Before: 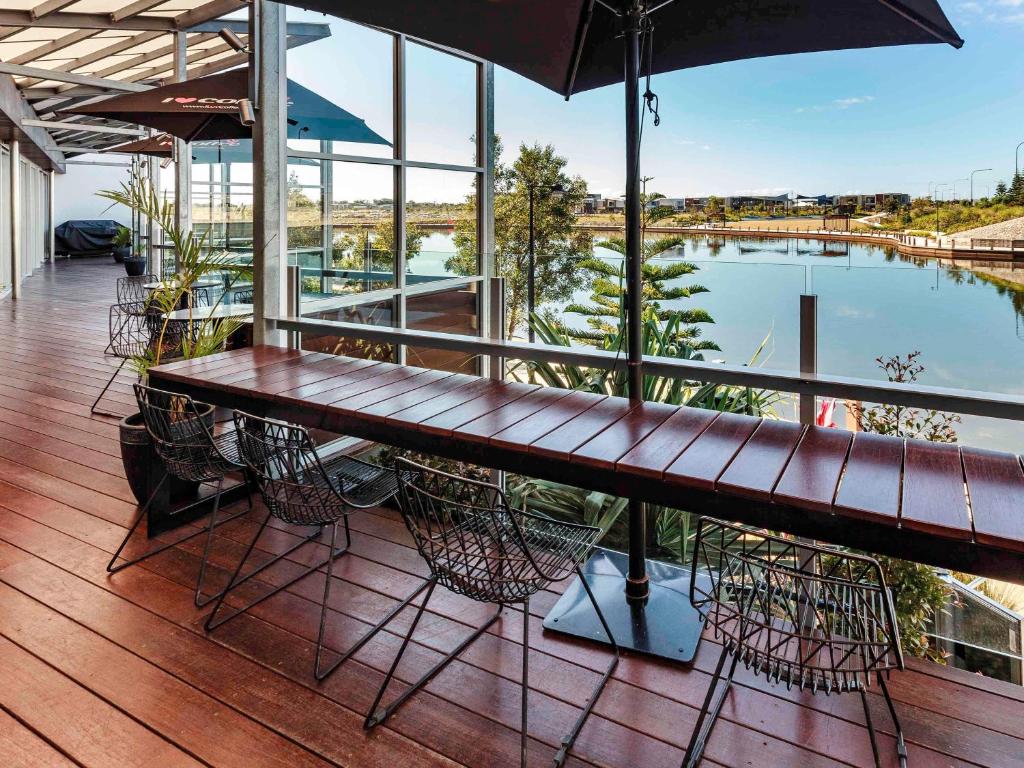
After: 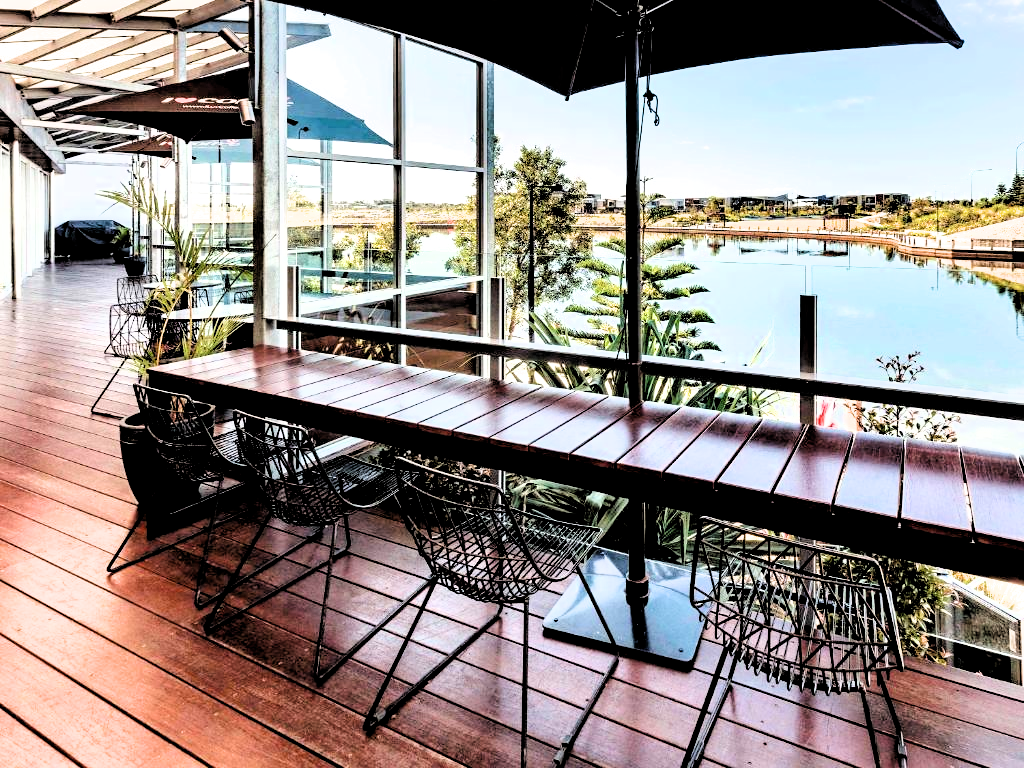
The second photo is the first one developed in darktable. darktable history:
filmic rgb: middle gray luminance 13.5%, black relative exposure -1.84 EV, white relative exposure 3.11 EV, target black luminance 0%, hardness 1.8, latitude 59.31%, contrast 1.734, highlights saturation mix 6.1%, shadows ↔ highlights balance -36.9%
exposure: black level correction 0, exposure 0.897 EV, compensate highlight preservation false
